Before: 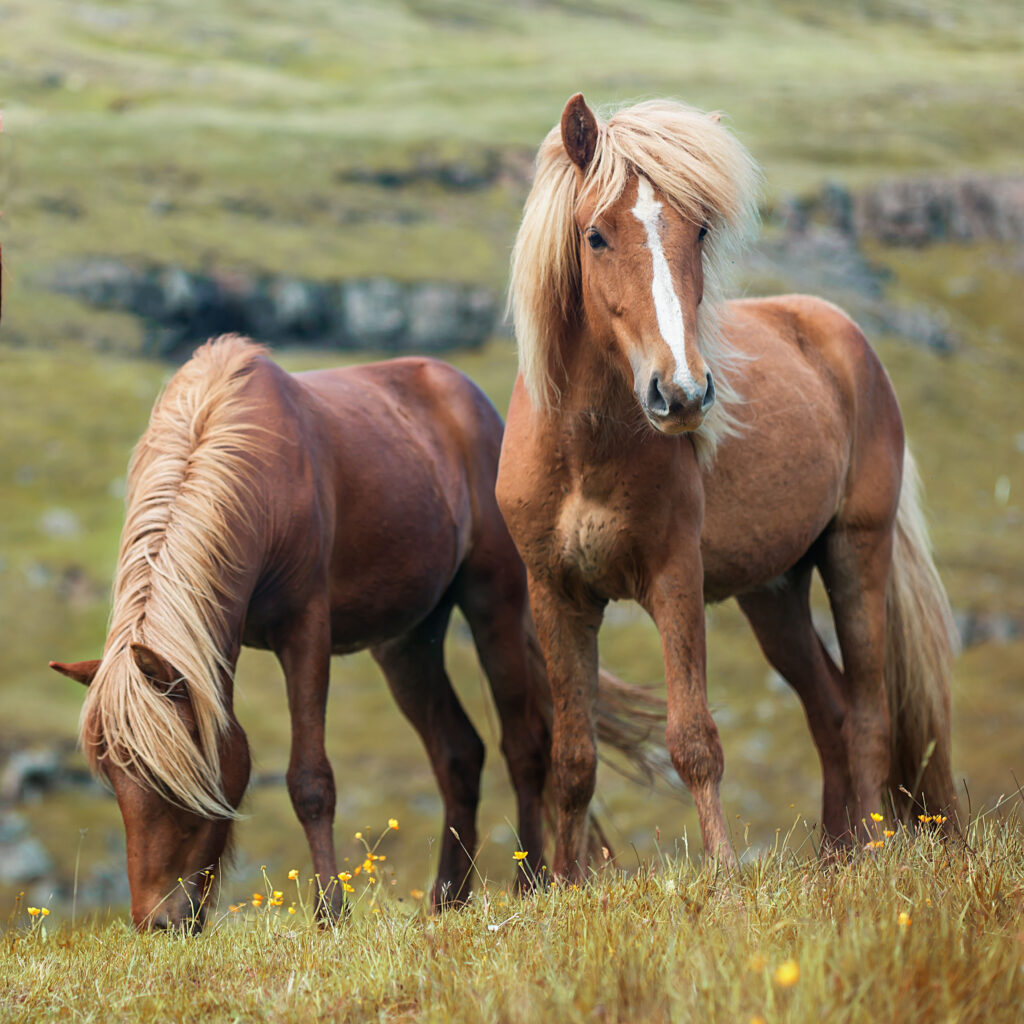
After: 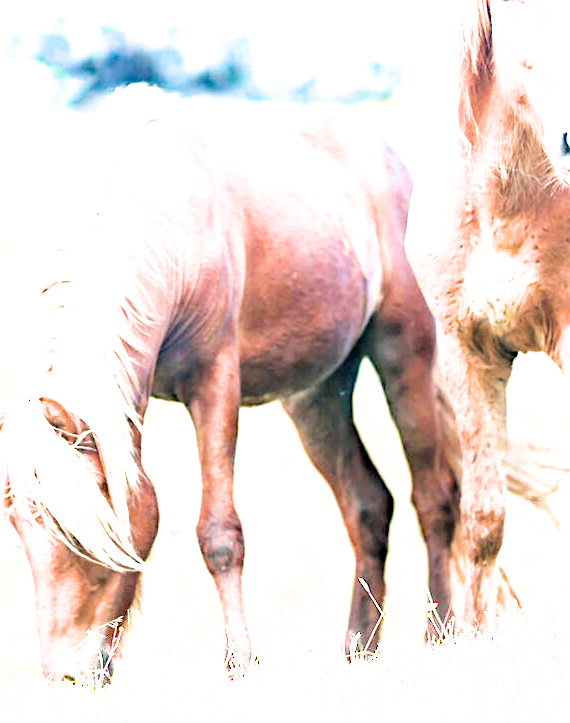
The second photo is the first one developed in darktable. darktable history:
crop: left 8.966%, top 23.852%, right 34.699%, bottom 4.703%
white balance: red 0.983, blue 1.036
filmic rgb: black relative exposure -5 EV, white relative exposure 3.2 EV, hardness 3.42, contrast 1.2, highlights saturation mix -50%
exposure: black level correction 0, exposure 4 EV, compensate exposure bias true, compensate highlight preservation false
haze removal: compatibility mode true, adaptive false
rotate and perspective: rotation 0.174°, lens shift (vertical) 0.013, lens shift (horizontal) 0.019, shear 0.001, automatic cropping original format, crop left 0.007, crop right 0.991, crop top 0.016, crop bottom 0.997
